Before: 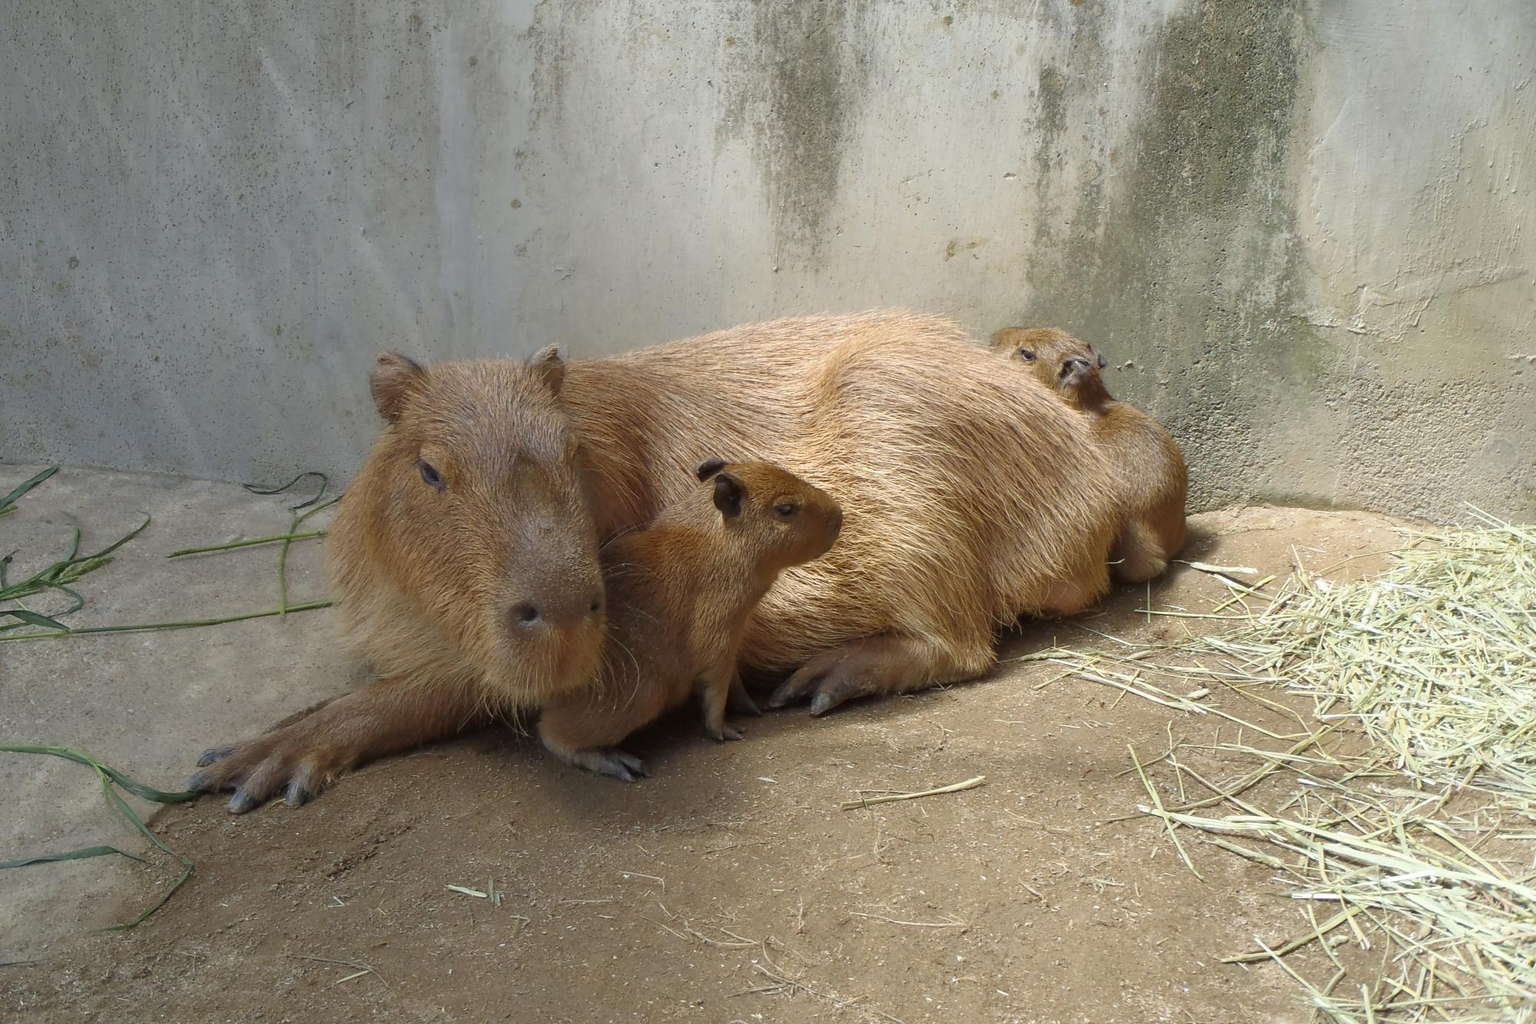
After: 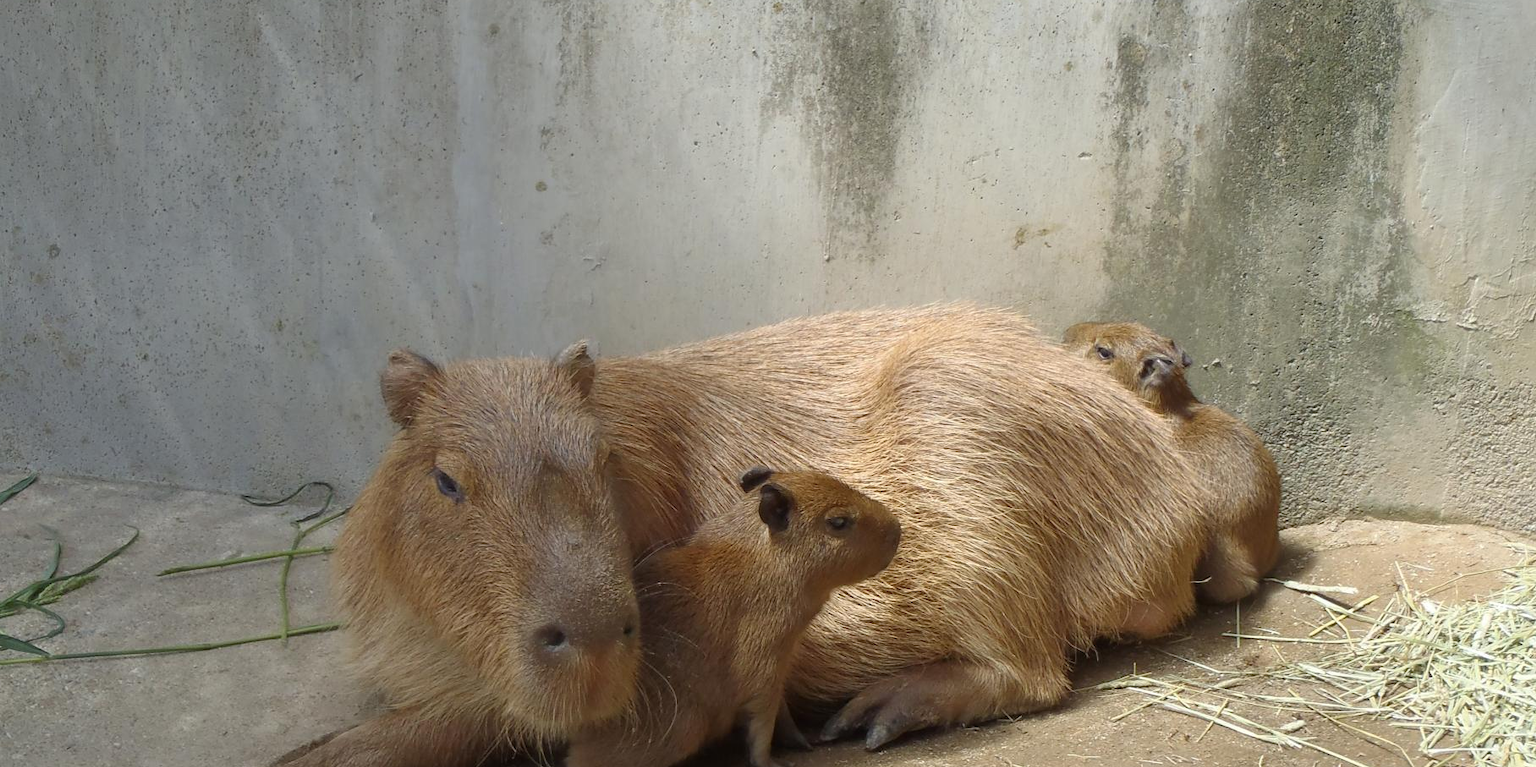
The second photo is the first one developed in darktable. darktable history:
crop: left 1.606%, top 3.411%, right 7.593%, bottom 28.51%
